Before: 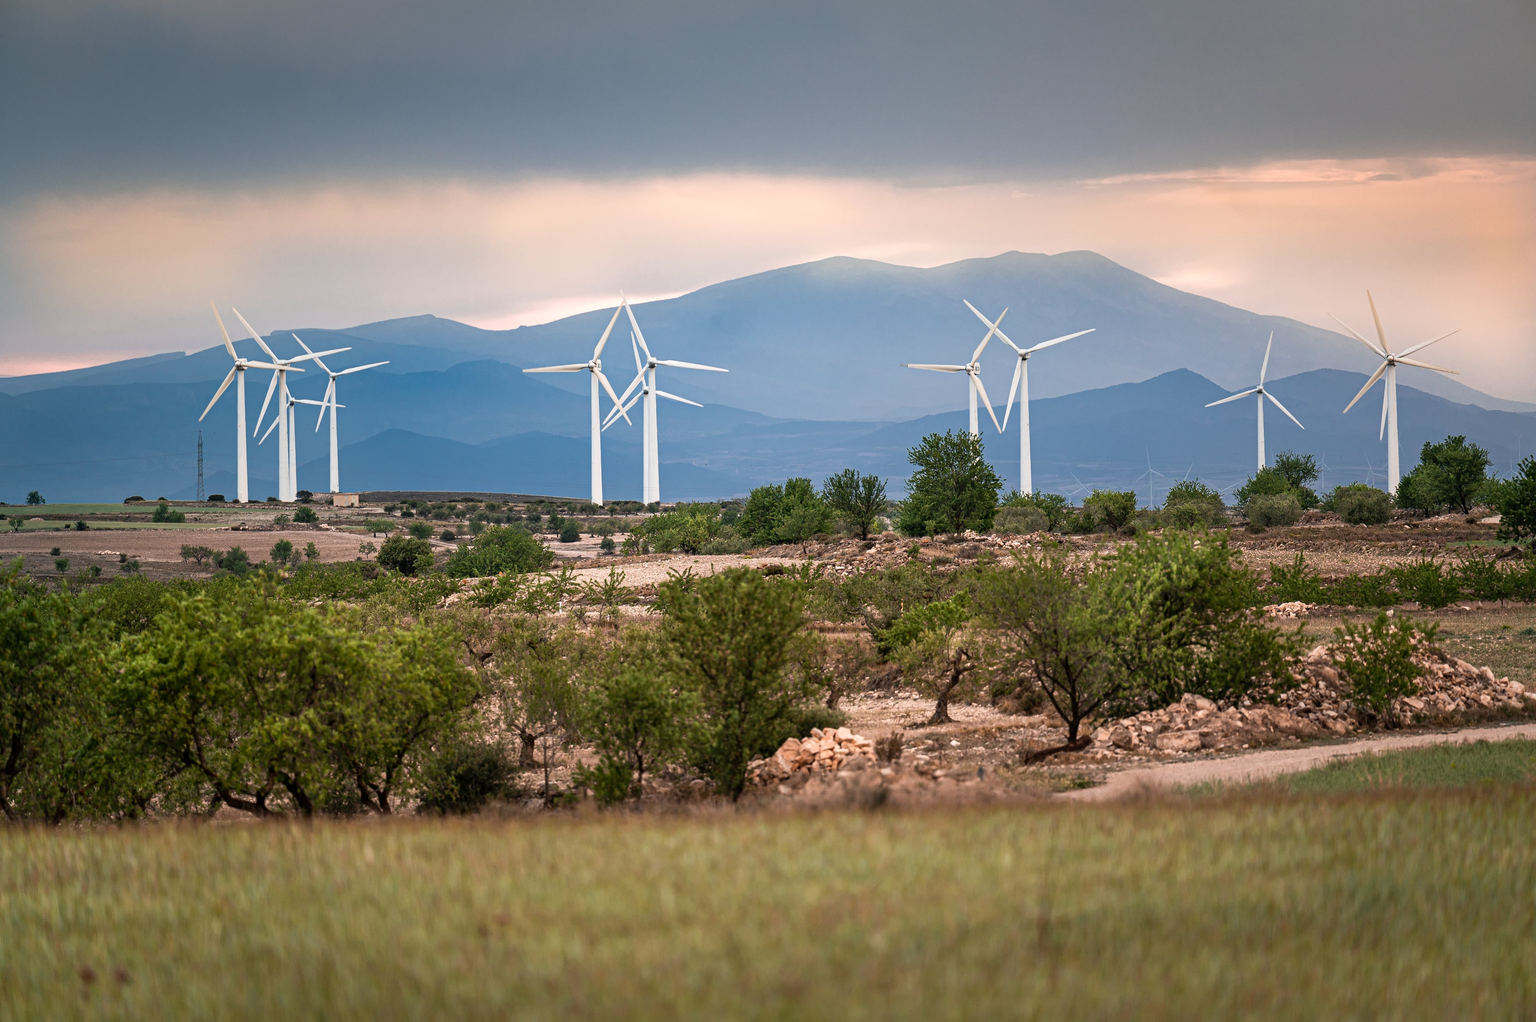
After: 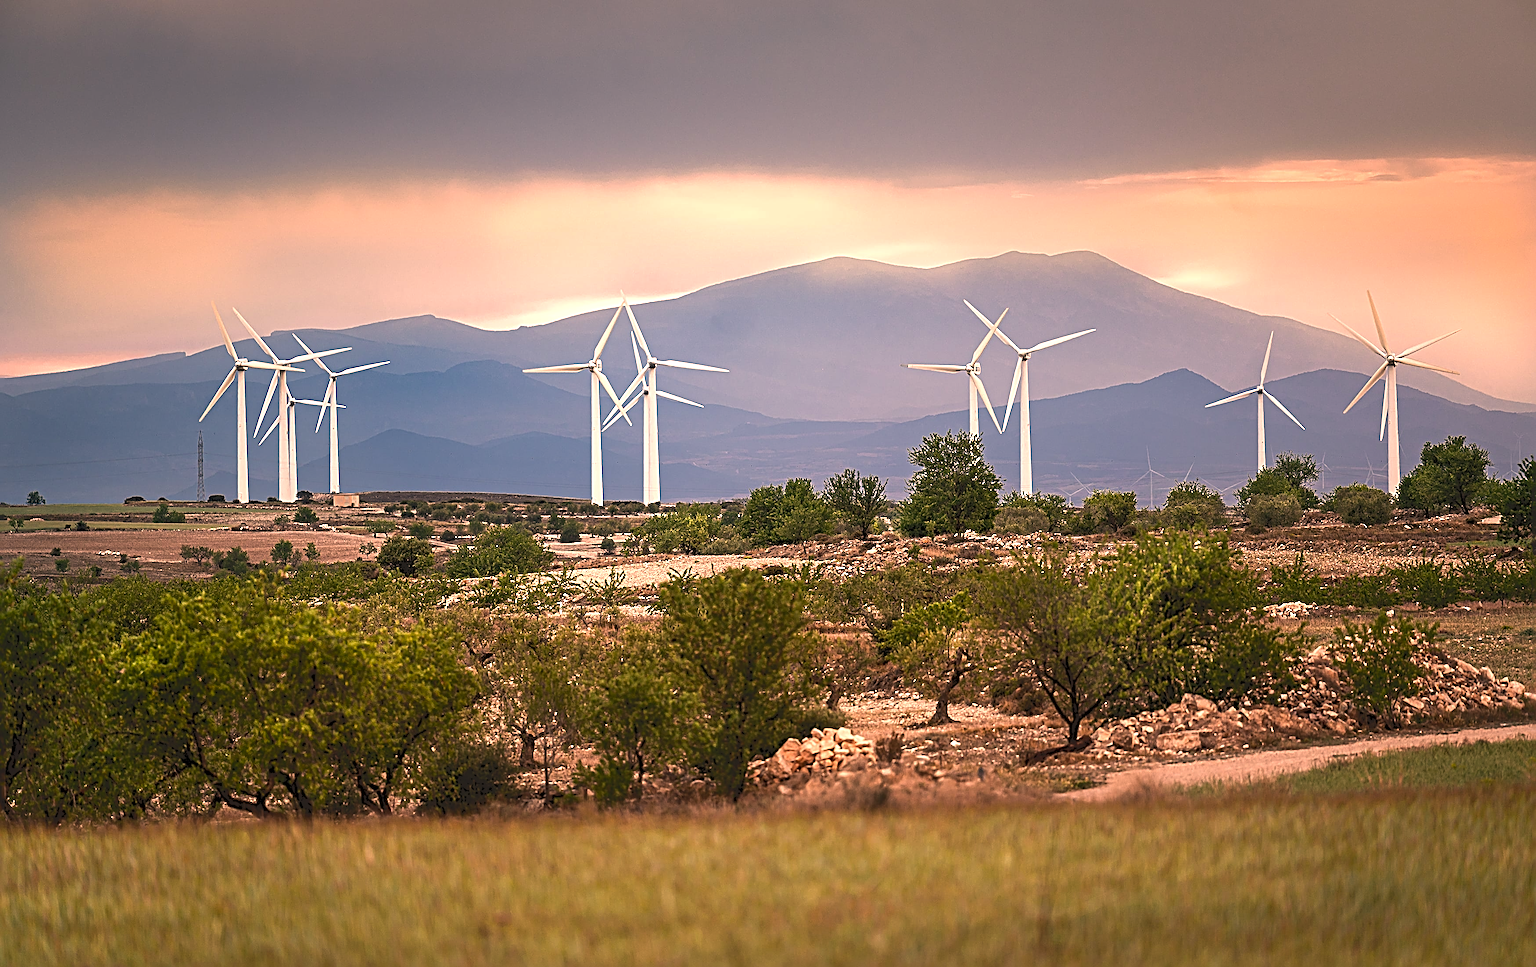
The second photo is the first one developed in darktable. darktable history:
tone equalizer: -8 EV -0.406 EV, -7 EV -0.375 EV, -6 EV -0.351 EV, -5 EV -0.238 EV, -3 EV 0.195 EV, -2 EV 0.359 EV, -1 EV 0.379 EV, +0 EV 0.401 EV, edges refinement/feathering 500, mask exposure compensation -1.57 EV, preserve details no
crop and rotate: top 0.002%, bottom 5.282%
color correction: highlights a* 17.75, highlights b* 18.84
sharpen: radius 3.719, amount 0.931
tone curve: curves: ch0 [(0, 0) (0.003, 0.126) (0.011, 0.129) (0.025, 0.133) (0.044, 0.143) (0.069, 0.155) (0.1, 0.17) (0.136, 0.189) (0.177, 0.217) (0.224, 0.25) (0.277, 0.293) (0.335, 0.346) (0.399, 0.398) (0.468, 0.456) (0.543, 0.517) (0.623, 0.583) (0.709, 0.659) (0.801, 0.756) (0.898, 0.856) (1, 1)], color space Lab, independent channels, preserve colors none
